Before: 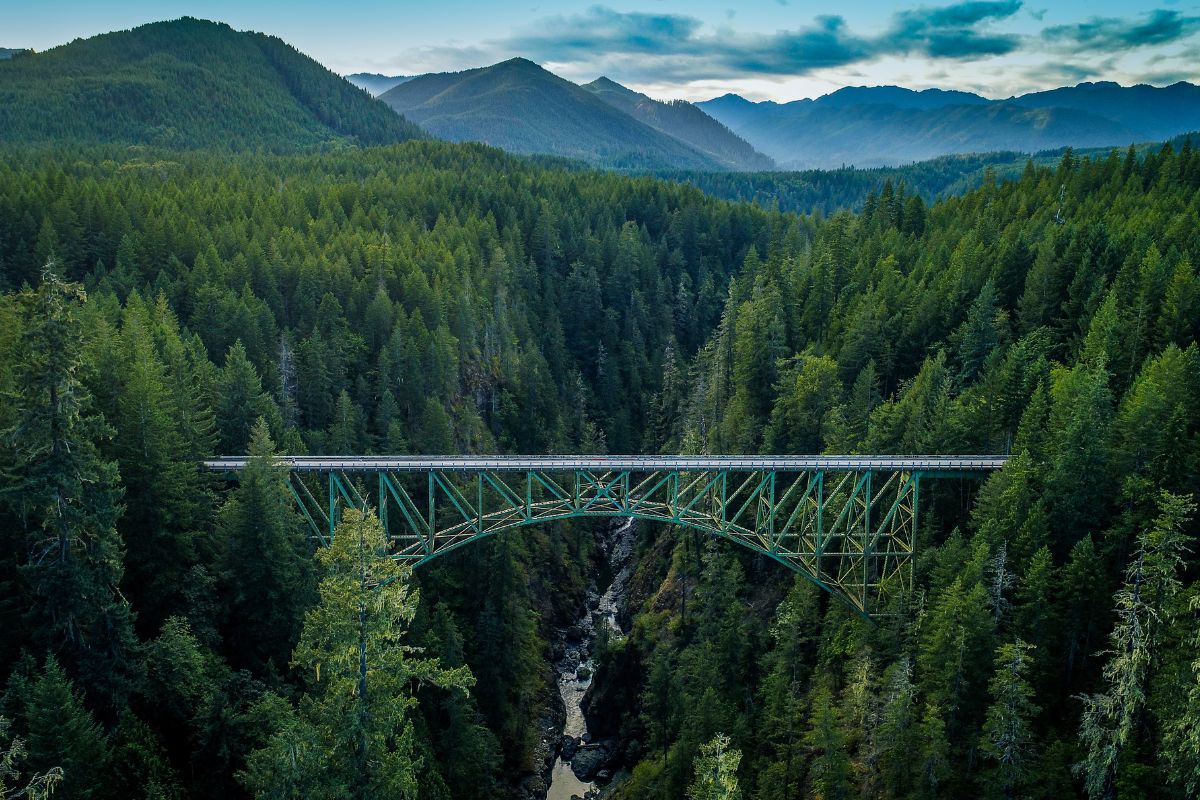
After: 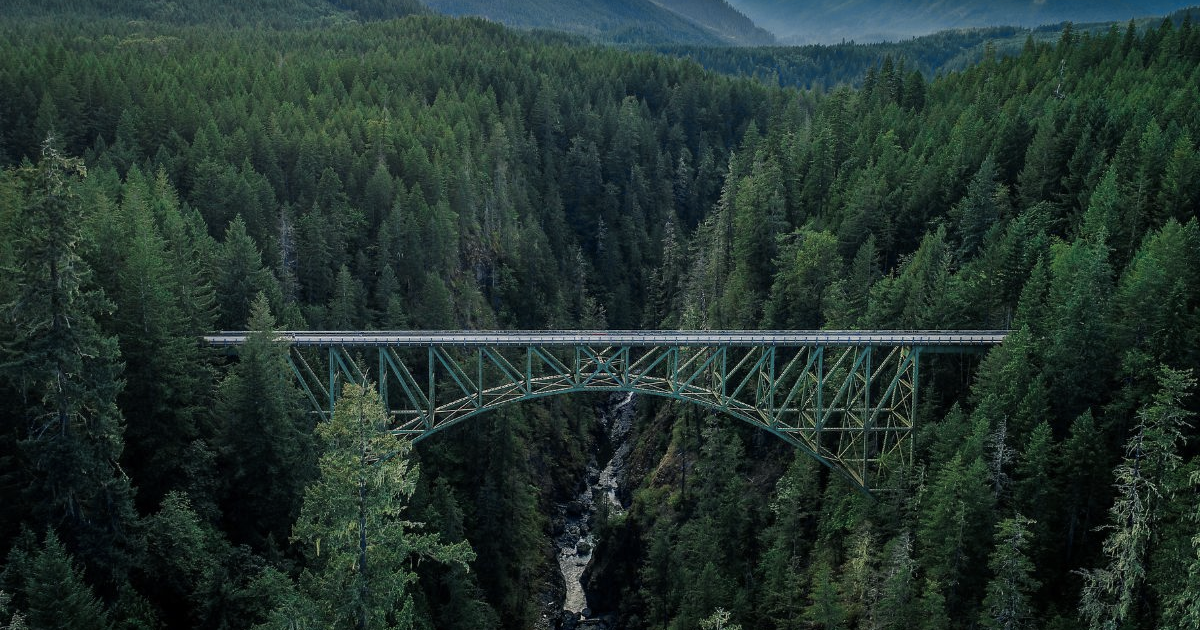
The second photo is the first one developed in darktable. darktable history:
color zones: curves: ch0 [(0, 0.5) (0.125, 0.4) (0.25, 0.5) (0.375, 0.4) (0.5, 0.4) (0.625, 0.35) (0.75, 0.35) (0.875, 0.5)]; ch1 [(0, 0.35) (0.125, 0.45) (0.25, 0.35) (0.375, 0.35) (0.5, 0.35) (0.625, 0.35) (0.75, 0.45) (0.875, 0.35)]; ch2 [(0, 0.6) (0.125, 0.5) (0.25, 0.5) (0.375, 0.6) (0.5, 0.6) (0.625, 0.5) (0.75, 0.5) (0.875, 0.5)], mix 25.23%
crop and rotate: top 15.736%, bottom 5.411%
